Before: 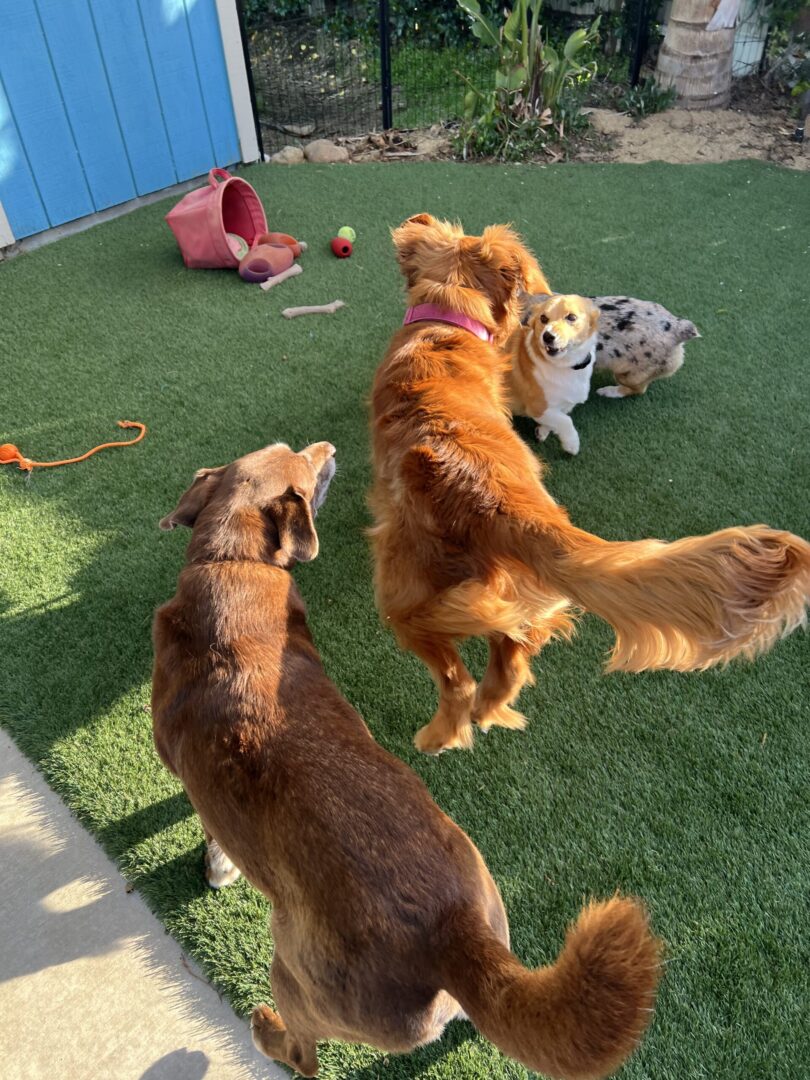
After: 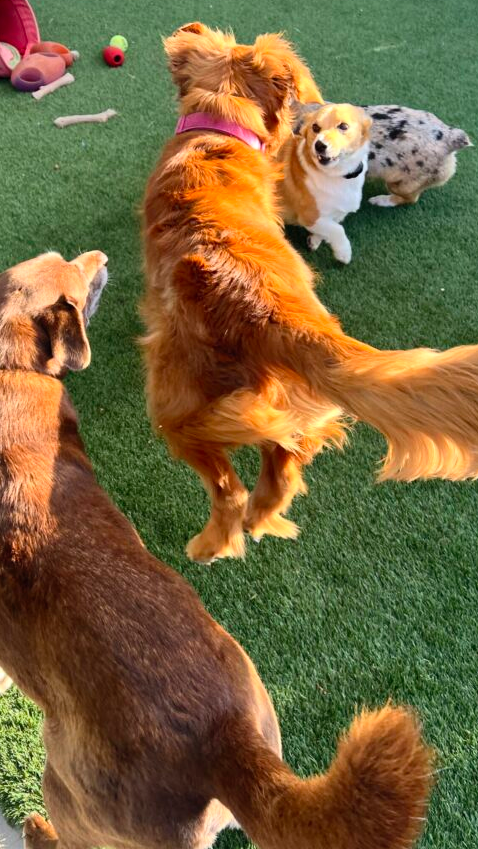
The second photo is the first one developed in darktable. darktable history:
base curve: curves: ch0 [(0, 0) (0.303, 0.277) (1, 1)]
crop and rotate: left 28.256%, top 17.734%, right 12.656%, bottom 3.573%
contrast brightness saturation: contrast 0.2, brightness 0.15, saturation 0.14
